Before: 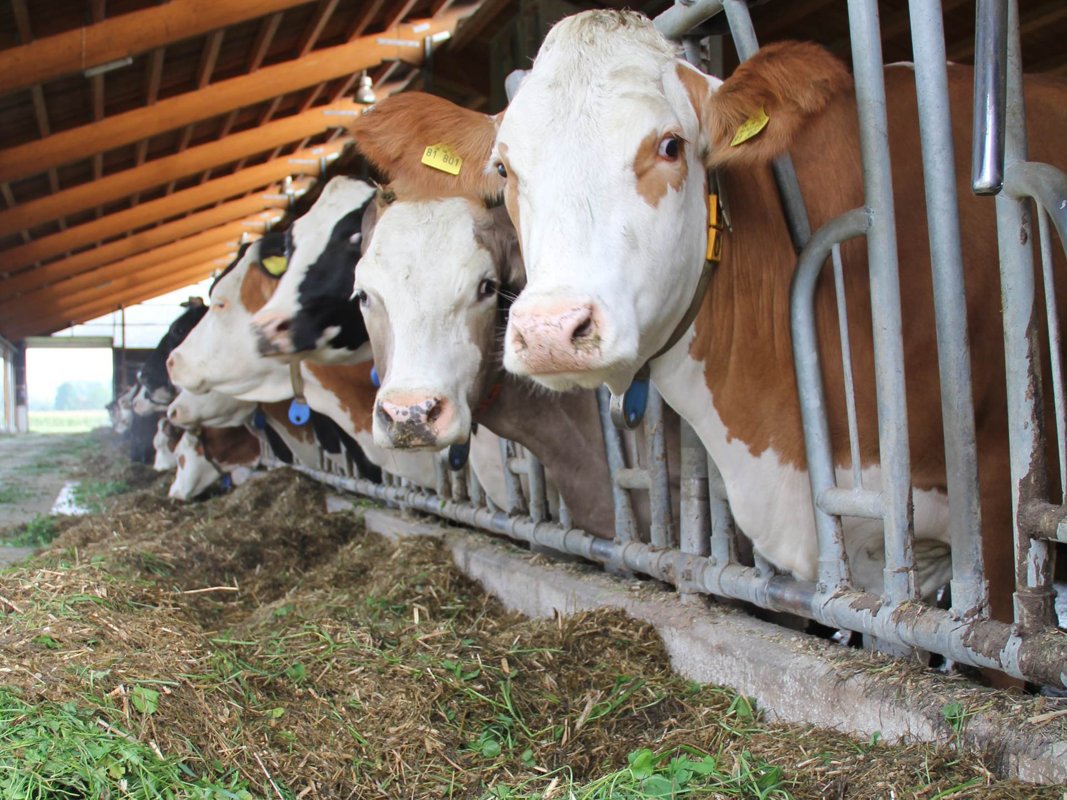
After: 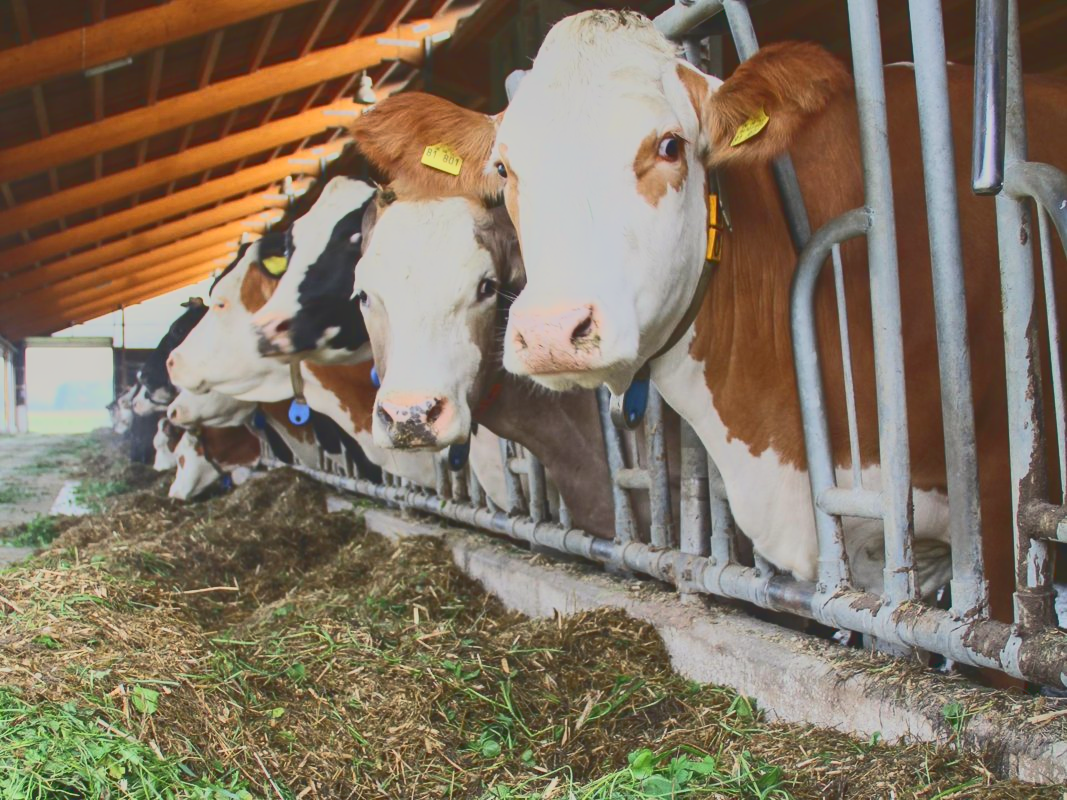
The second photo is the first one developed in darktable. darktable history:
local contrast: detail 110%
tone curve: curves: ch0 [(0, 0.148) (0.191, 0.225) (0.39, 0.373) (0.669, 0.716) (0.847, 0.818) (1, 0.839)]
color correction: highlights b* 3
color zones: curves: ch1 [(0, 0.525) (0.143, 0.556) (0.286, 0.52) (0.429, 0.5) (0.571, 0.5) (0.714, 0.5) (0.857, 0.503) (1, 0.525)]
